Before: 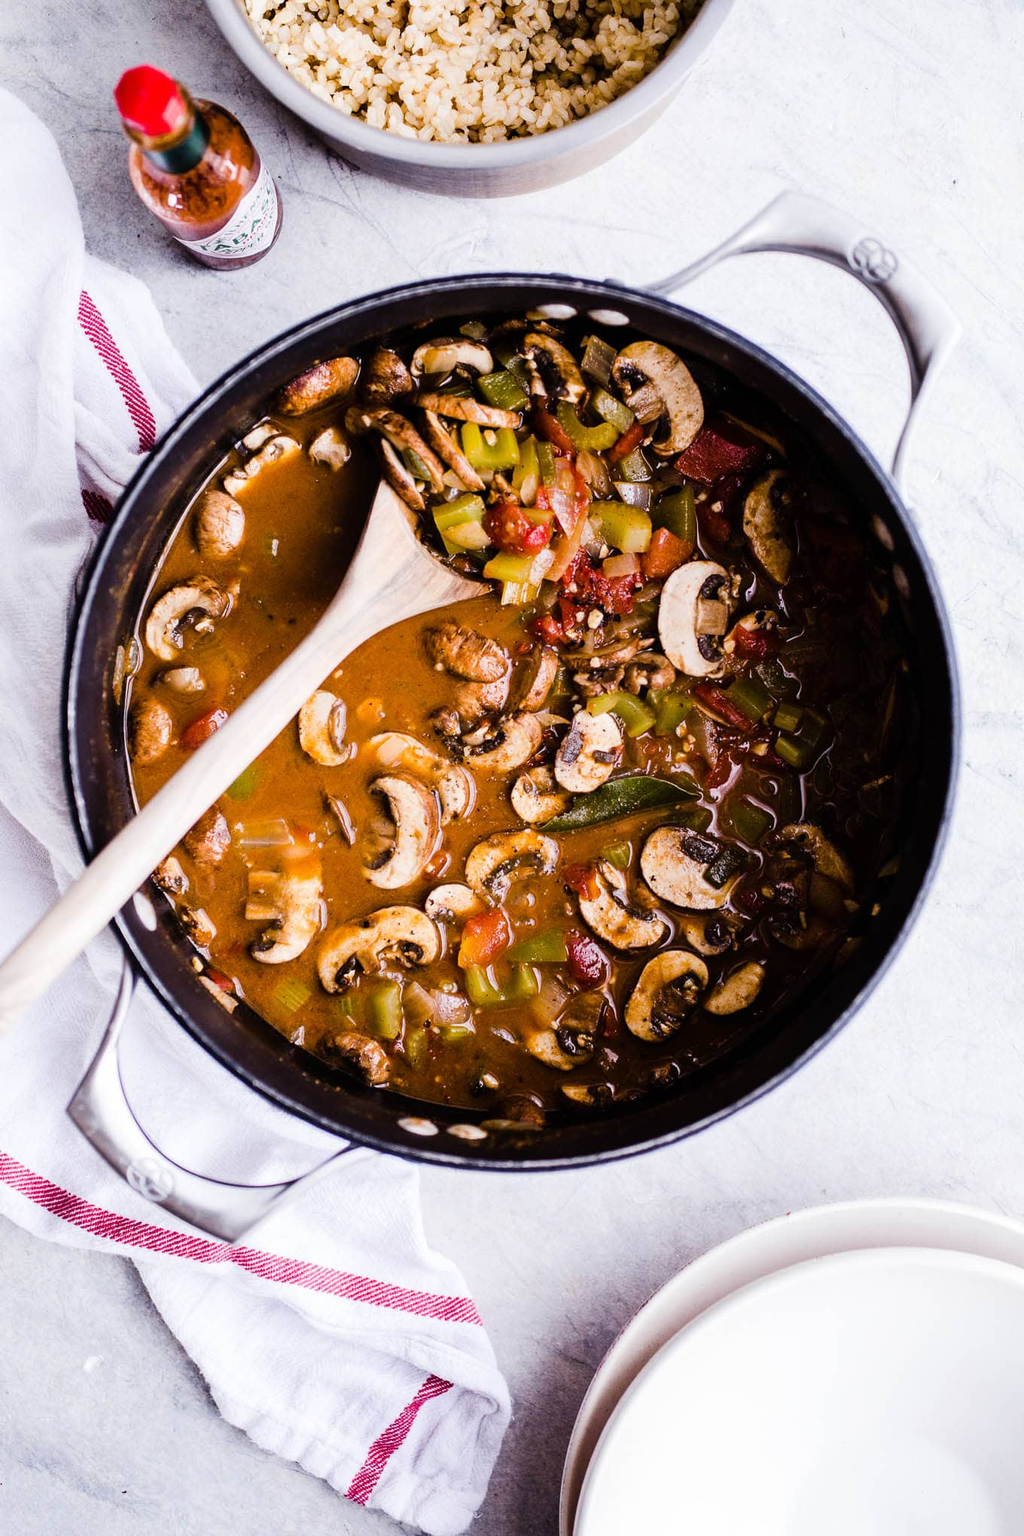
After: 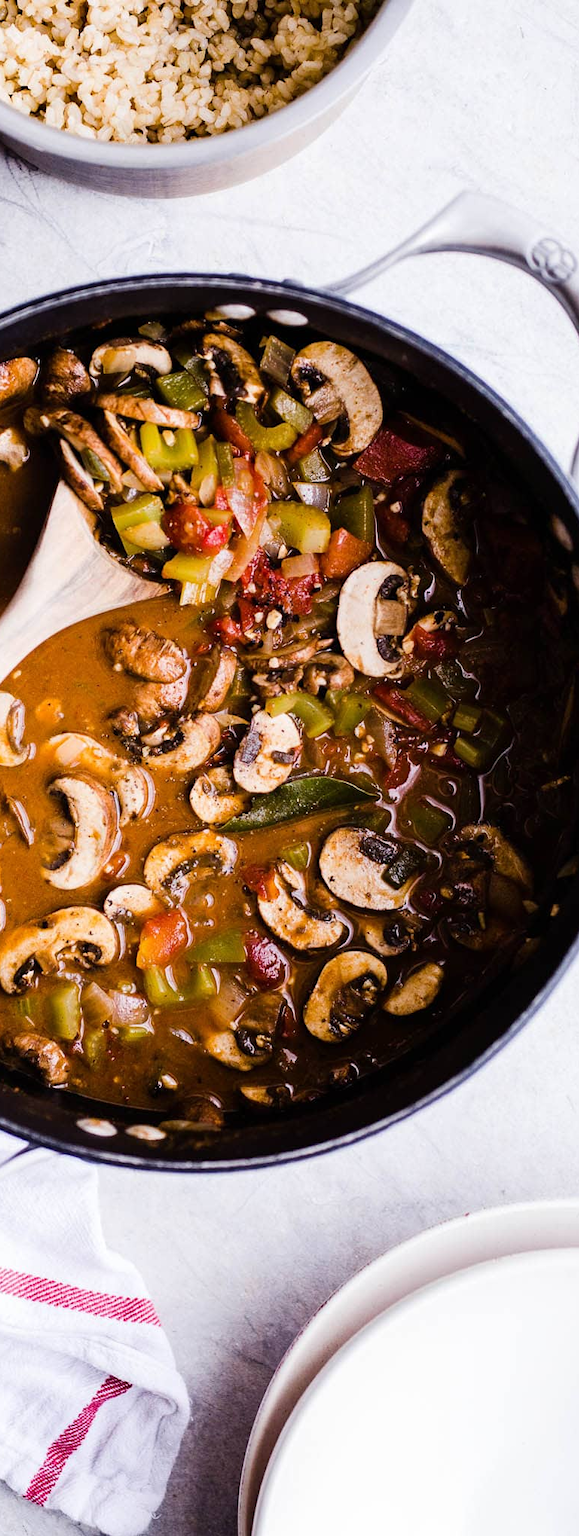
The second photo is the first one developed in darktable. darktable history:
crop: left 31.441%, top 0.024%, right 11.964%
